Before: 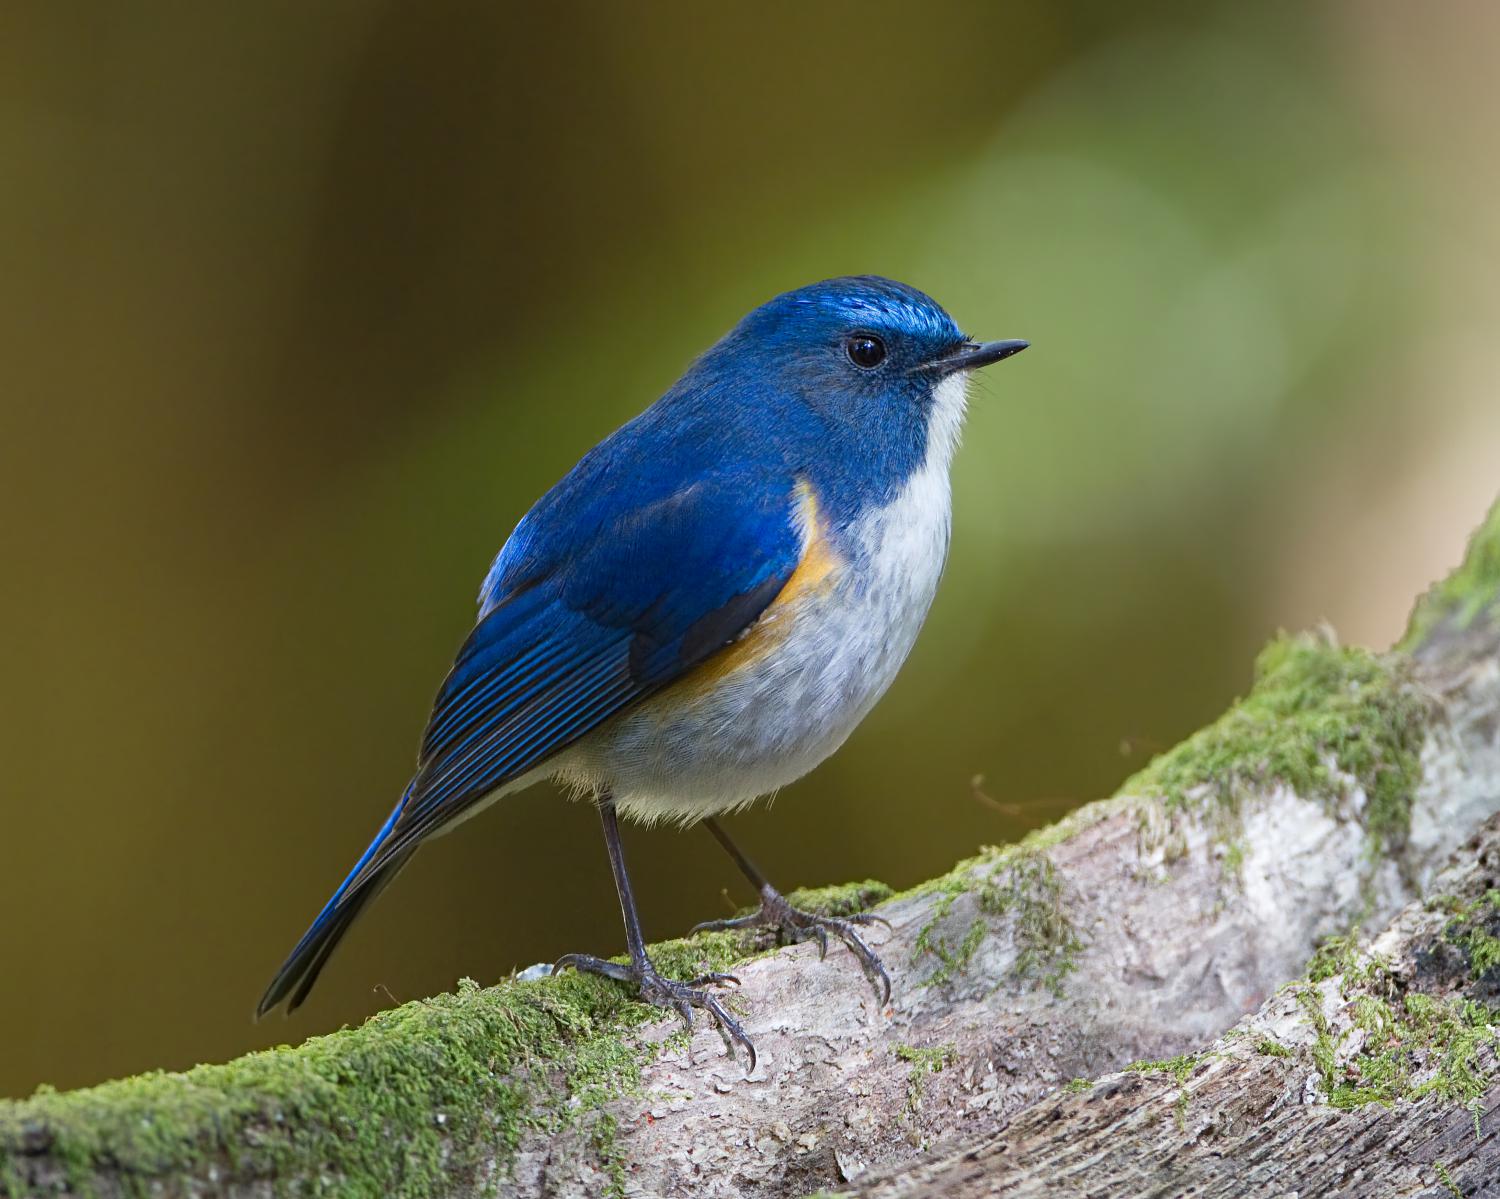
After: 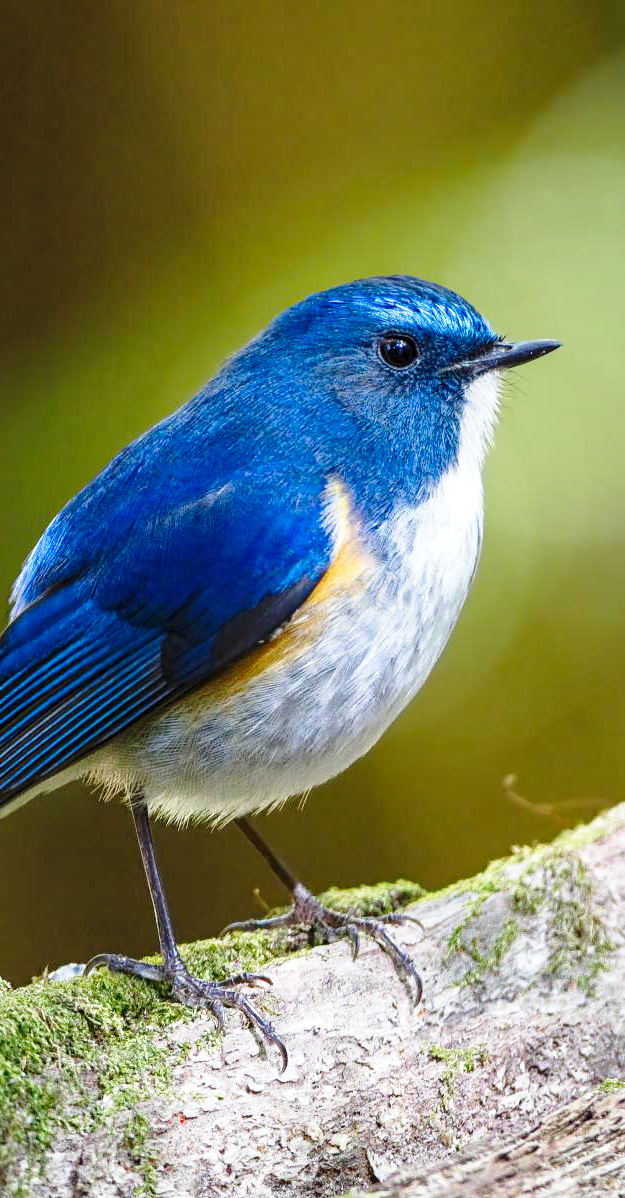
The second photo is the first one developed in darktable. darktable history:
base curve: curves: ch0 [(0, 0) (0.028, 0.03) (0.121, 0.232) (0.46, 0.748) (0.859, 0.968) (1, 1)], preserve colors none
local contrast: on, module defaults
crop: left 31.229%, right 27.105%
